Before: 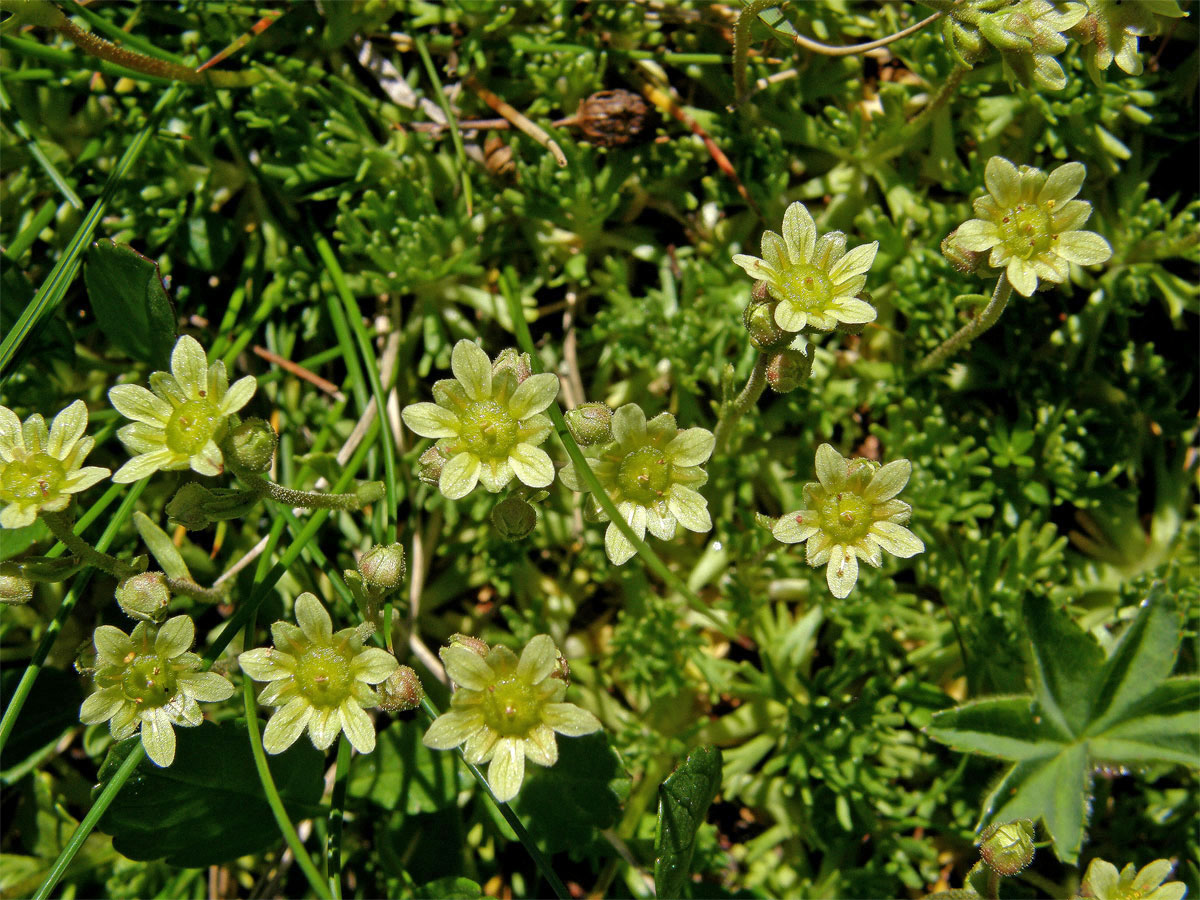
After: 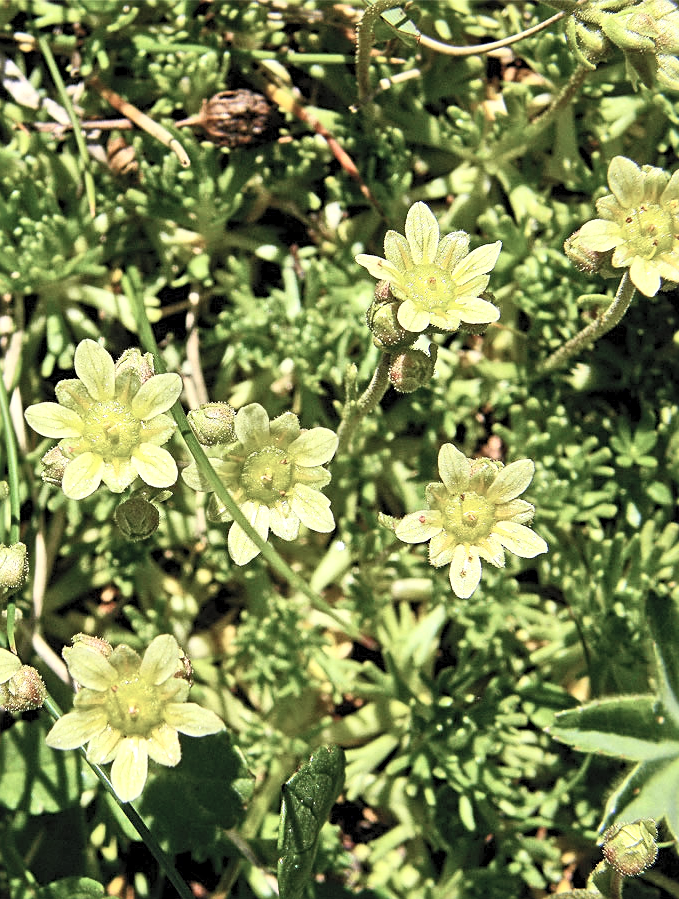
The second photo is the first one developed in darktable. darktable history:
sharpen: on, module defaults
local contrast: highlights 100%, shadows 100%, detail 131%, midtone range 0.2
contrast brightness saturation: contrast 0.43, brightness 0.56, saturation -0.19
crop: left 31.458%, top 0%, right 11.876%
